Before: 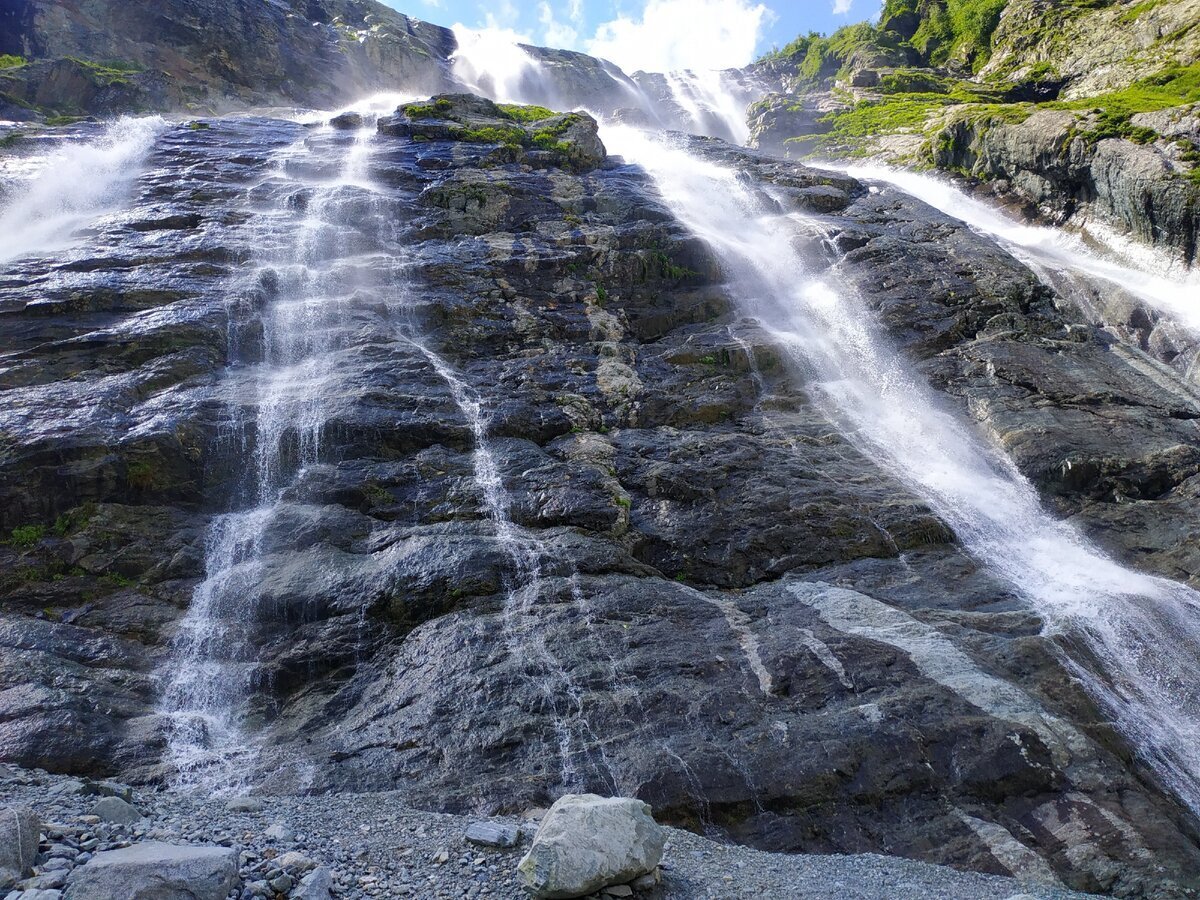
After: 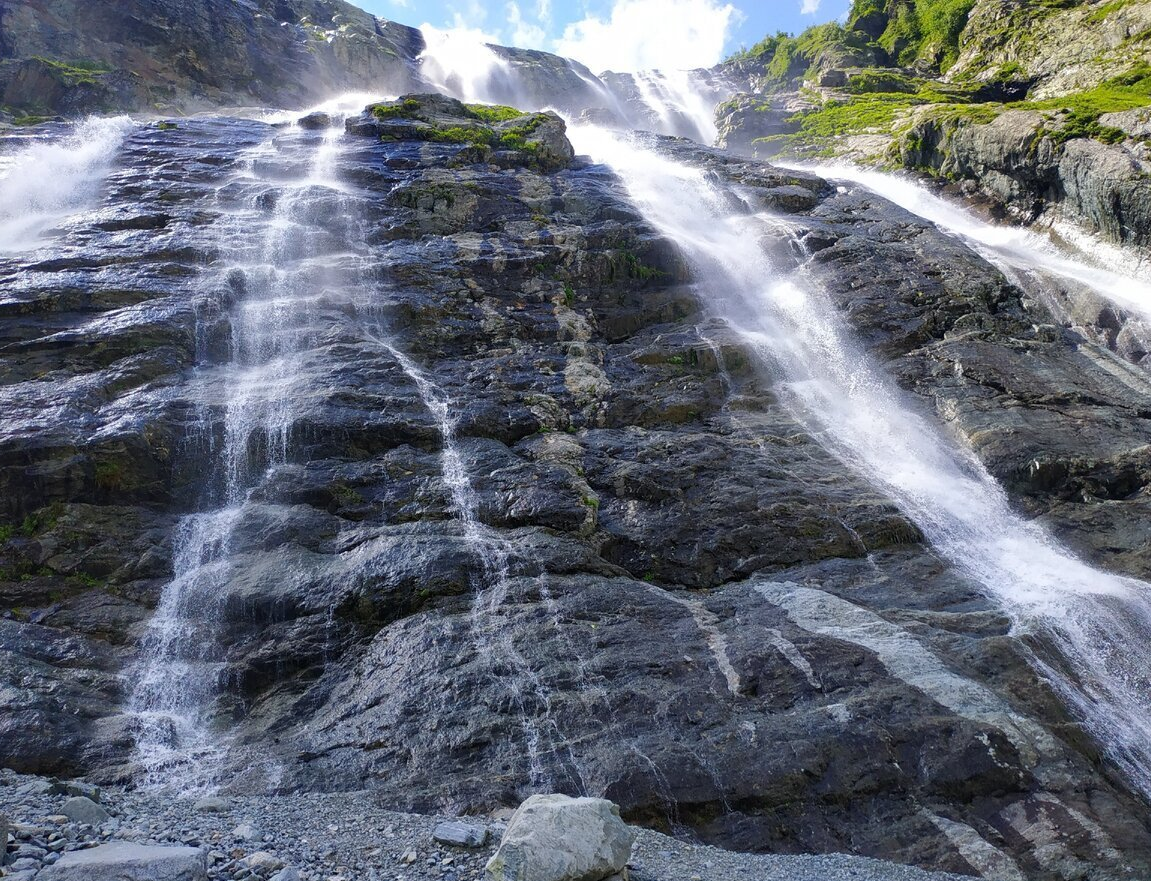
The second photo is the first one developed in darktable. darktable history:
crop and rotate: left 2.712%, right 1.321%, bottom 2.086%
